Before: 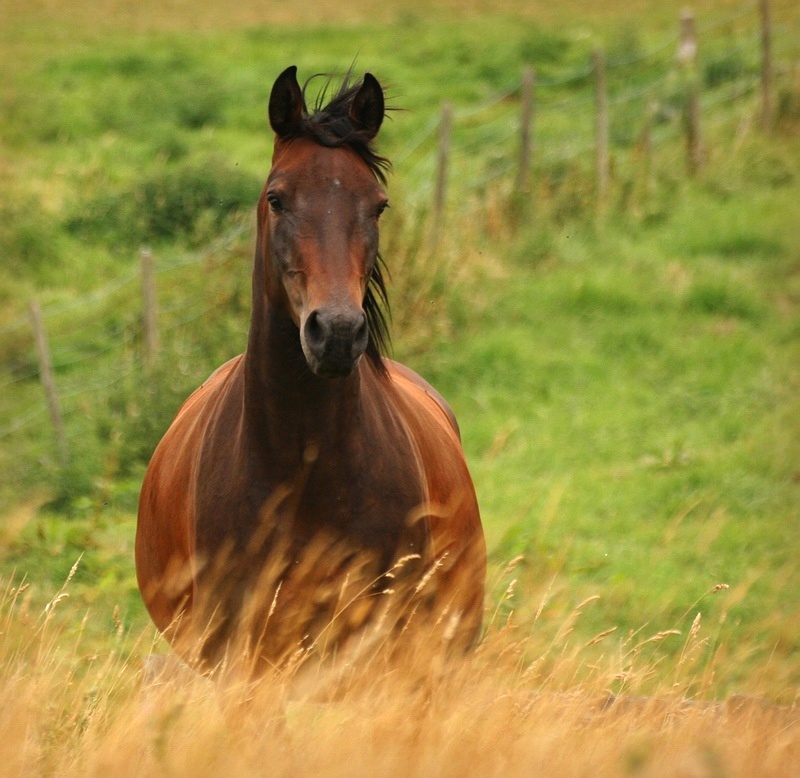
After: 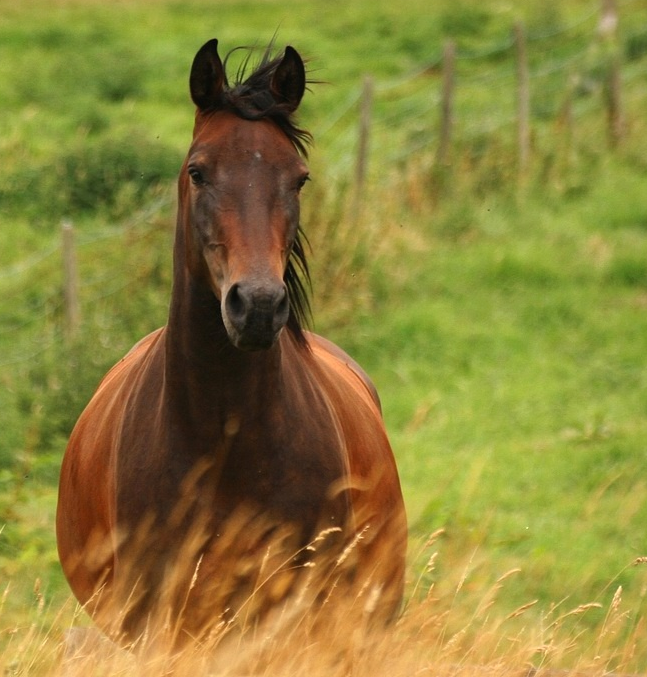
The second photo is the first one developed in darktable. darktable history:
crop: left 9.91%, top 3.579%, right 9.21%, bottom 9.363%
